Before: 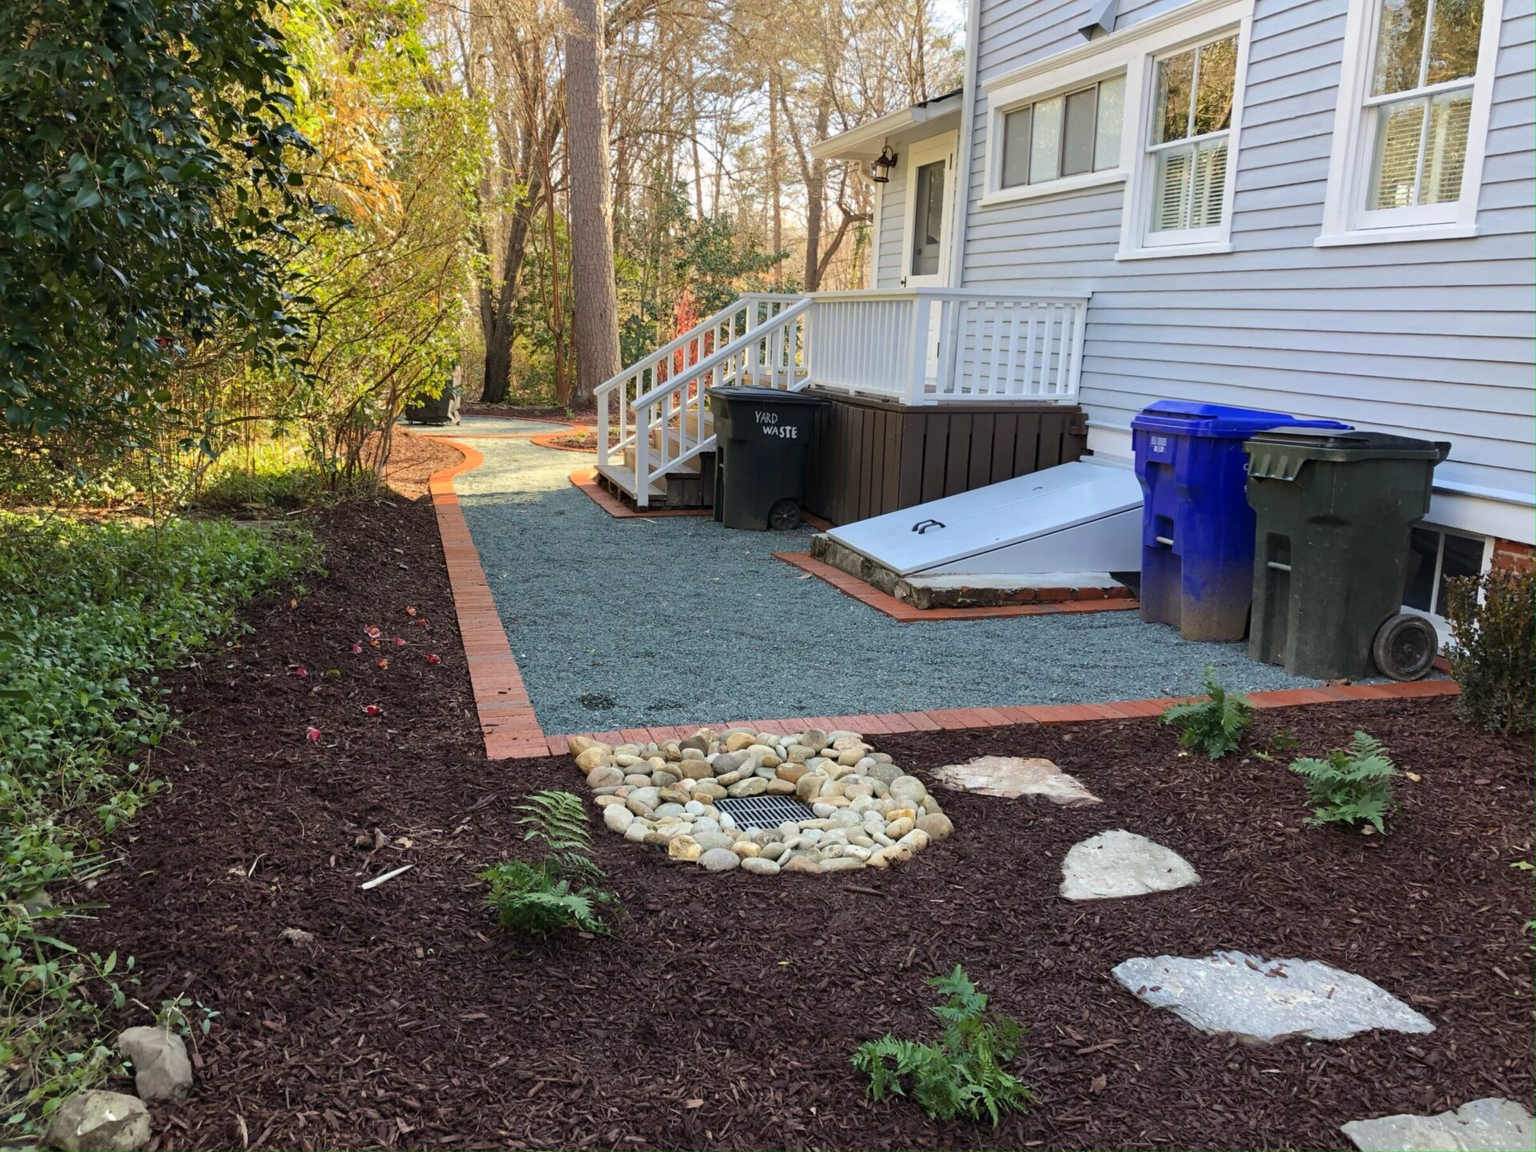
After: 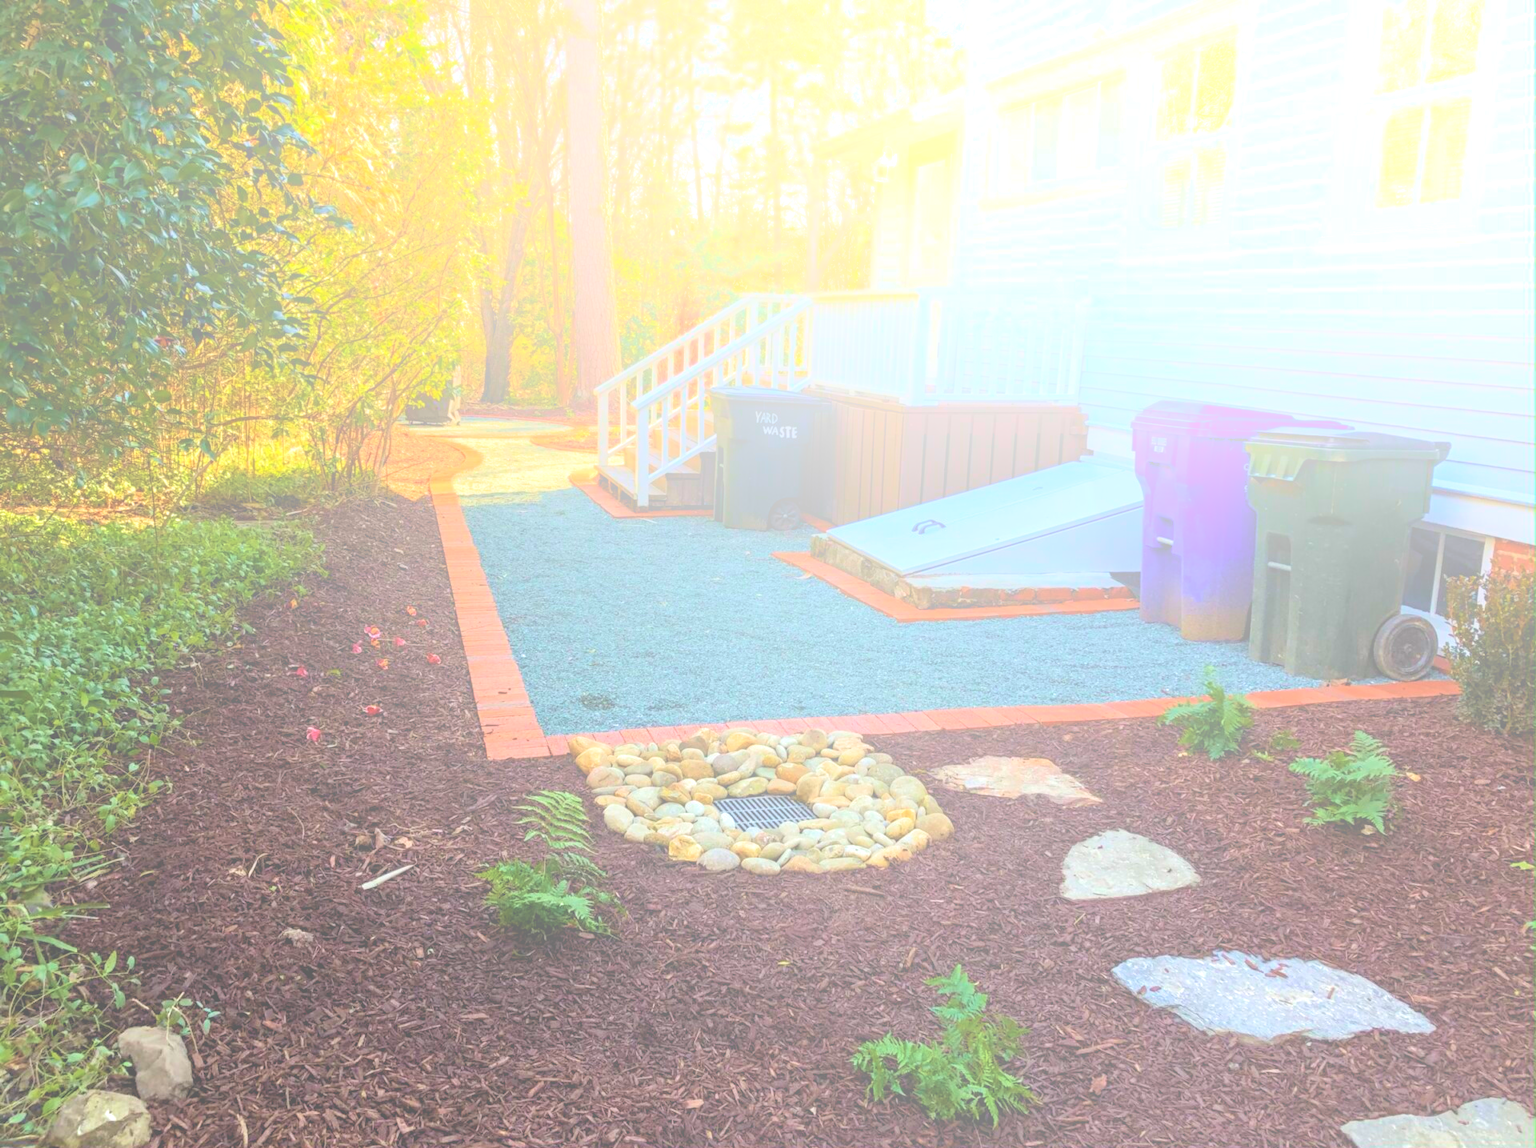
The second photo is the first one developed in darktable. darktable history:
crop: top 0.05%, bottom 0.098%
velvia: strength 45%
levels: levels [0.016, 0.484, 0.953]
local contrast: on, module defaults
bloom: size 70%, threshold 25%, strength 70%
